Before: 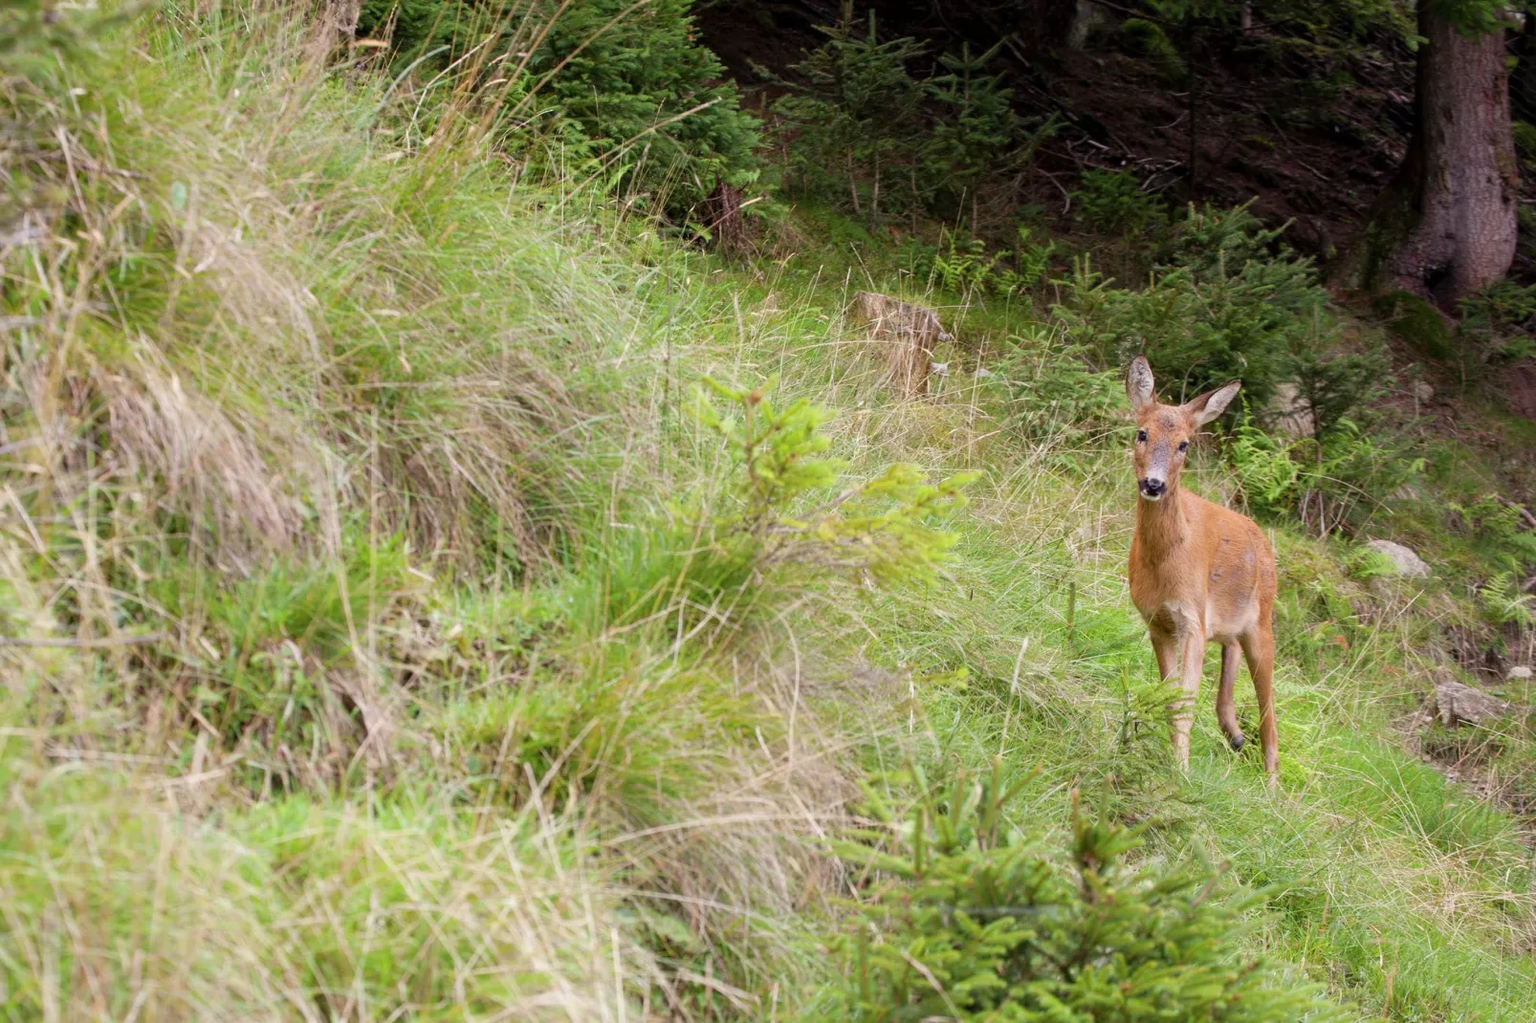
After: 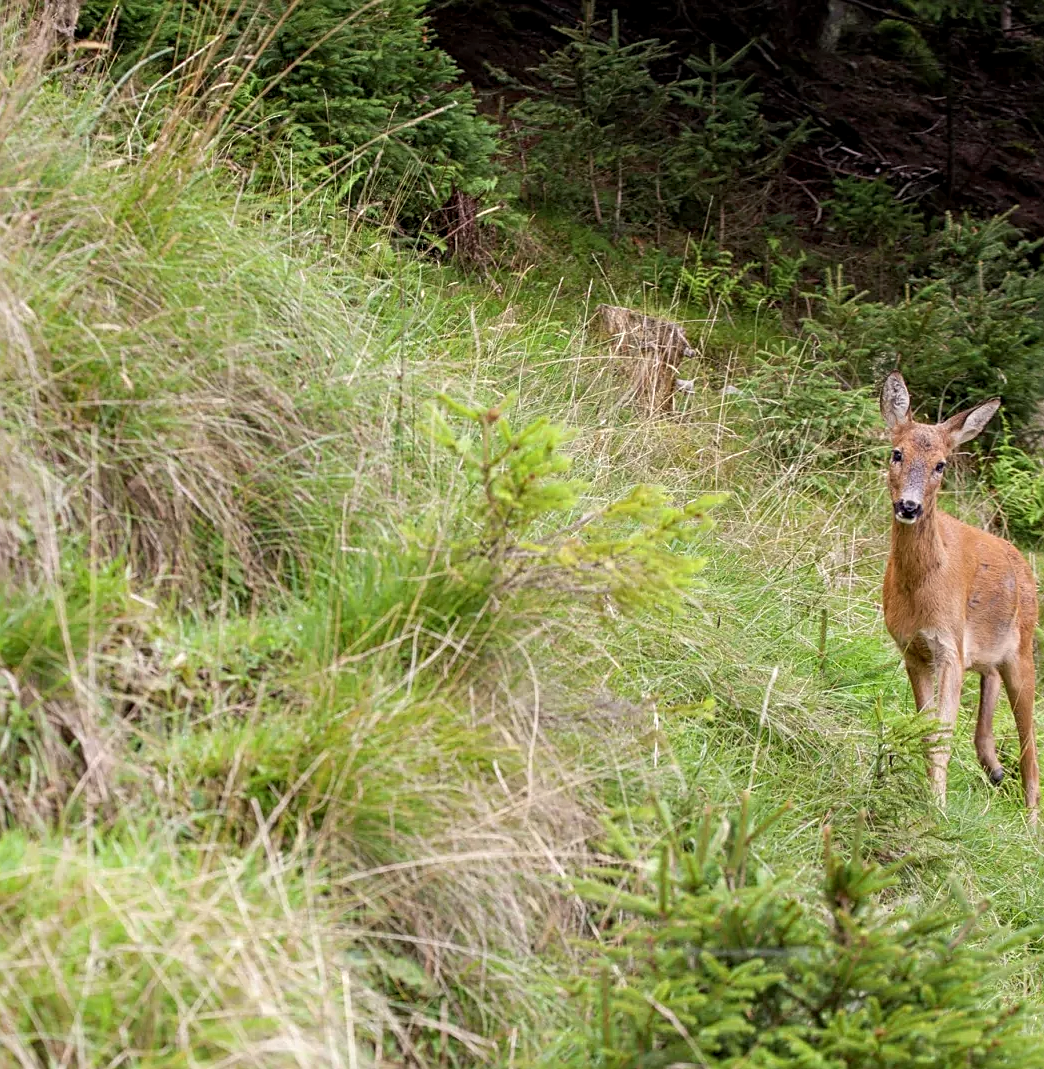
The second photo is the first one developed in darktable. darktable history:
crop and rotate: left 18.566%, right 16.376%
sharpen: on, module defaults
local contrast: on, module defaults
